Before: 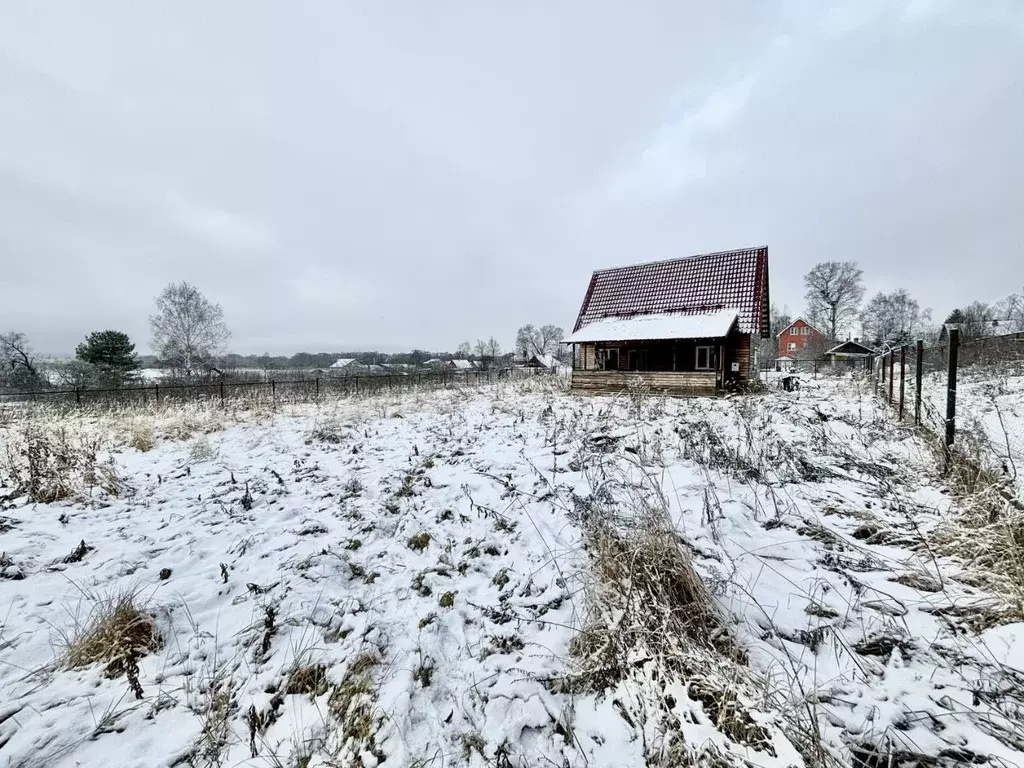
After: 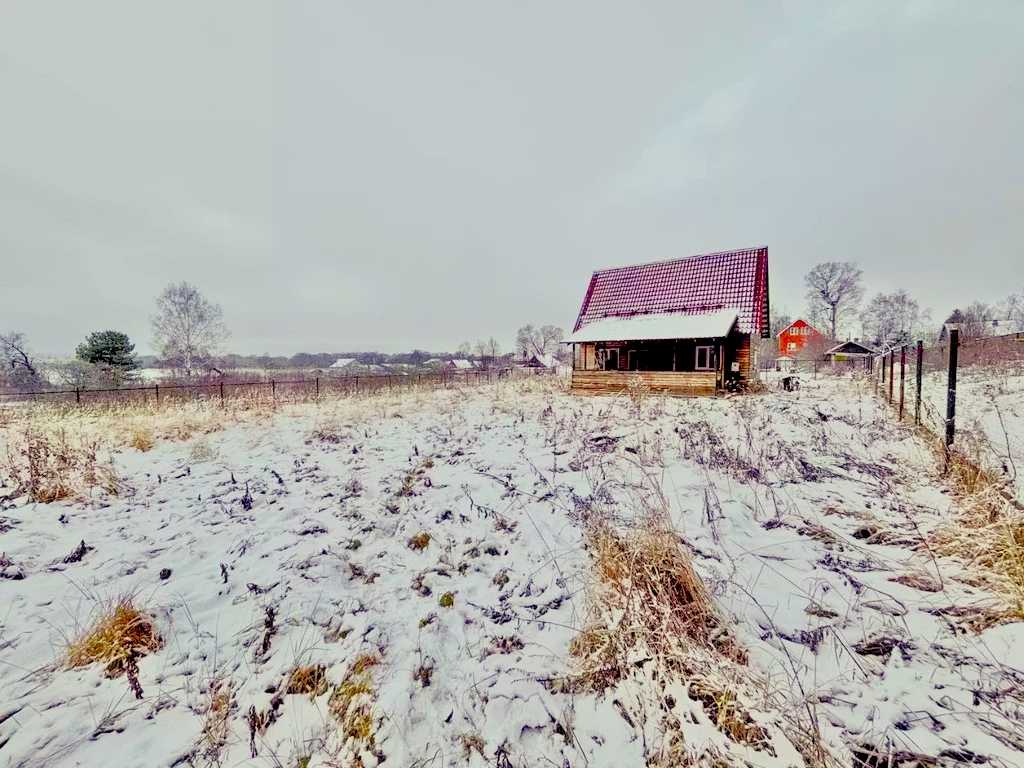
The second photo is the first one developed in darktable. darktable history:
filmic rgb: black relative exposure -8.79 EV, white relative exposure 4.98 EV, threshold 6 EV, target black luminance 0%, hardness 3.77, latitude 66.34%, contrast 0.822, highlights saturation mix 10%, shadows ↔ highlights balance 20%, add noise in highlights 0.1, color science v4 (2020), iterations of high-quality reconstruction 0, type of noise poissonian, enable highlight reconstruction true
tone equalizer: -8 EV 2 EV, -7 EV 2 EV, -6 EV 2 EV, -5 EV 2 EV, -4 EV 2 EV, -3 EV 1.5 EV, -2 EV 1 EV, -1 EV 0.5 EV
color balance rgb: shadows lift › luminance -21.66%, shadows lift › chroma 8.98%, shadows lift › hue 283.37°, power › chroma 1.55%, power › hue 25.59°, highlights gain › luminance 6.08%, highlights gain › chroma 2.55%, highlights gain › hue 90°, global offset › luminance -0.87%, perceptual saturation grading › global saturation 27.49%, perceptual saturation grading › highlights -28.39%, perceptual saturation grading › mid-tones 15.22%, perceptual saturation grading › shadows 33.98%, perceptual brilliance grading › highlights 10%, perceptual brilliance grading › mid-tones 5%
